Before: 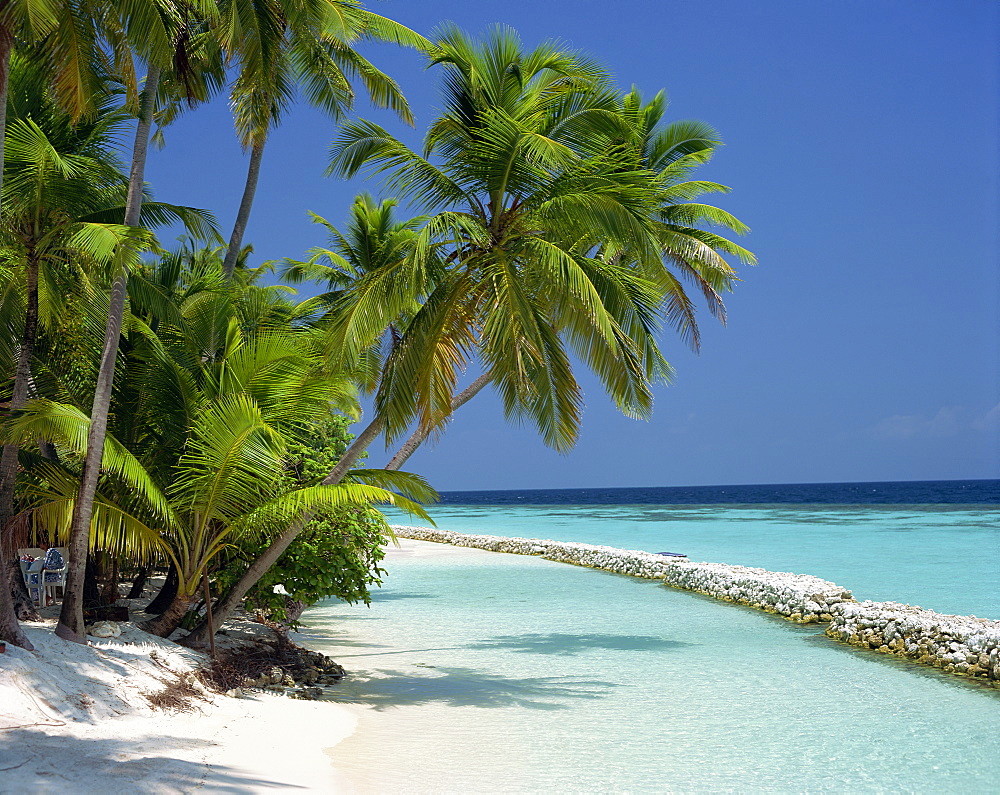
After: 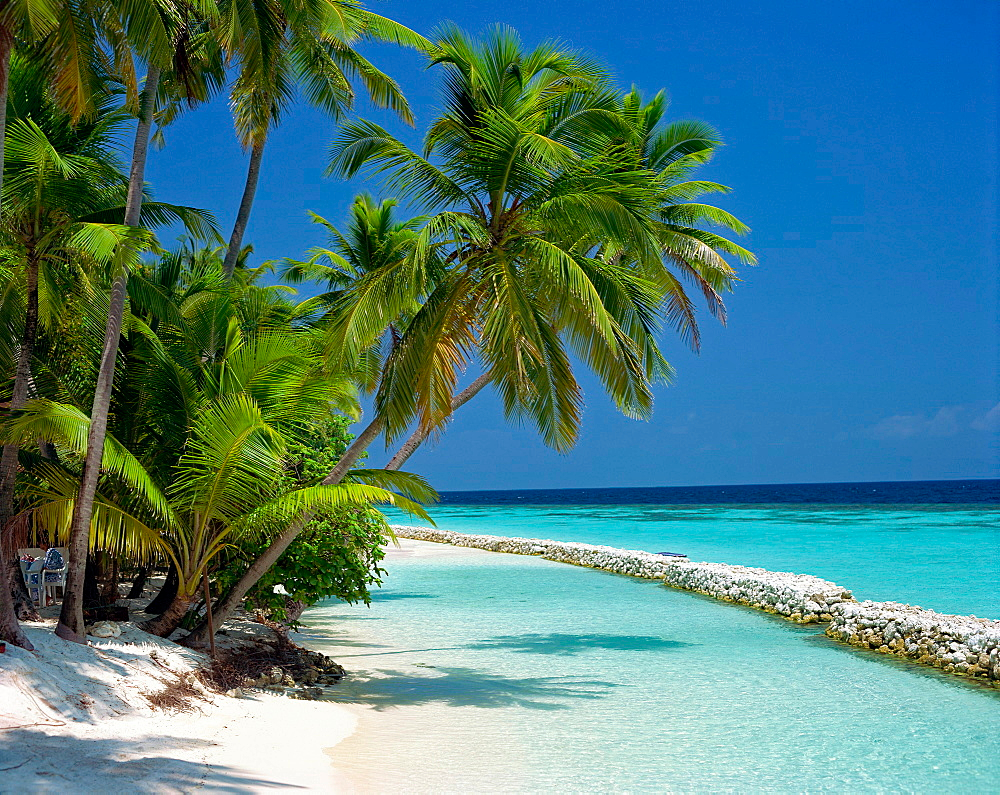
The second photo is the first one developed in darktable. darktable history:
haze removal: strength 0.3, distance 0.245, compatibility mode true, adaptive false
